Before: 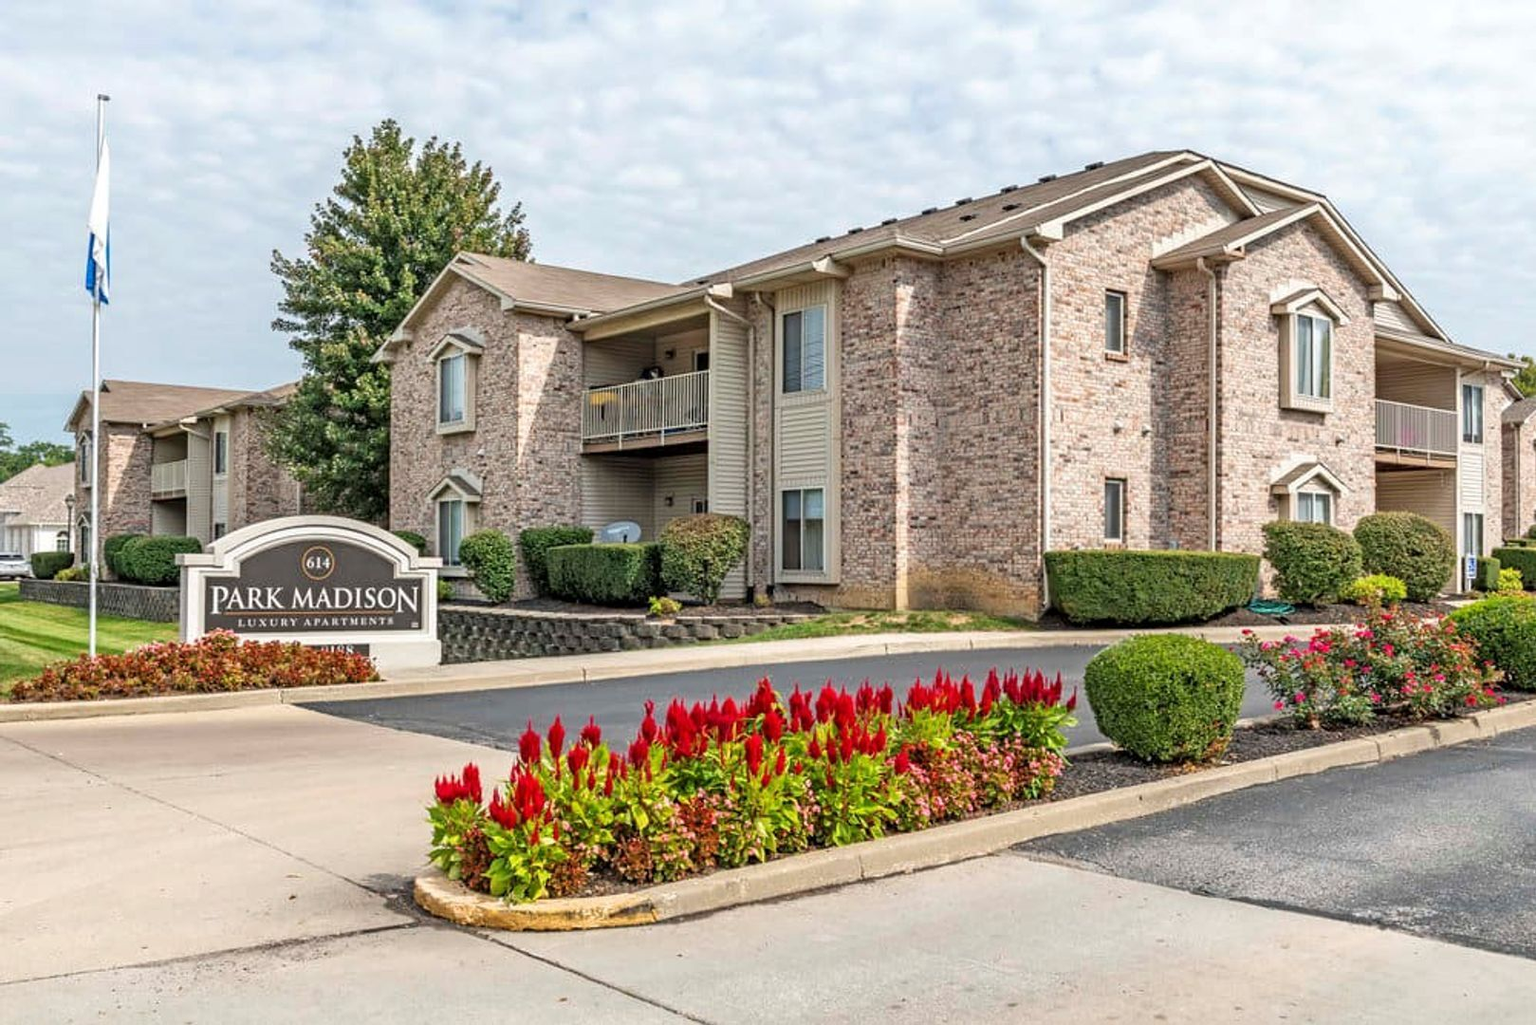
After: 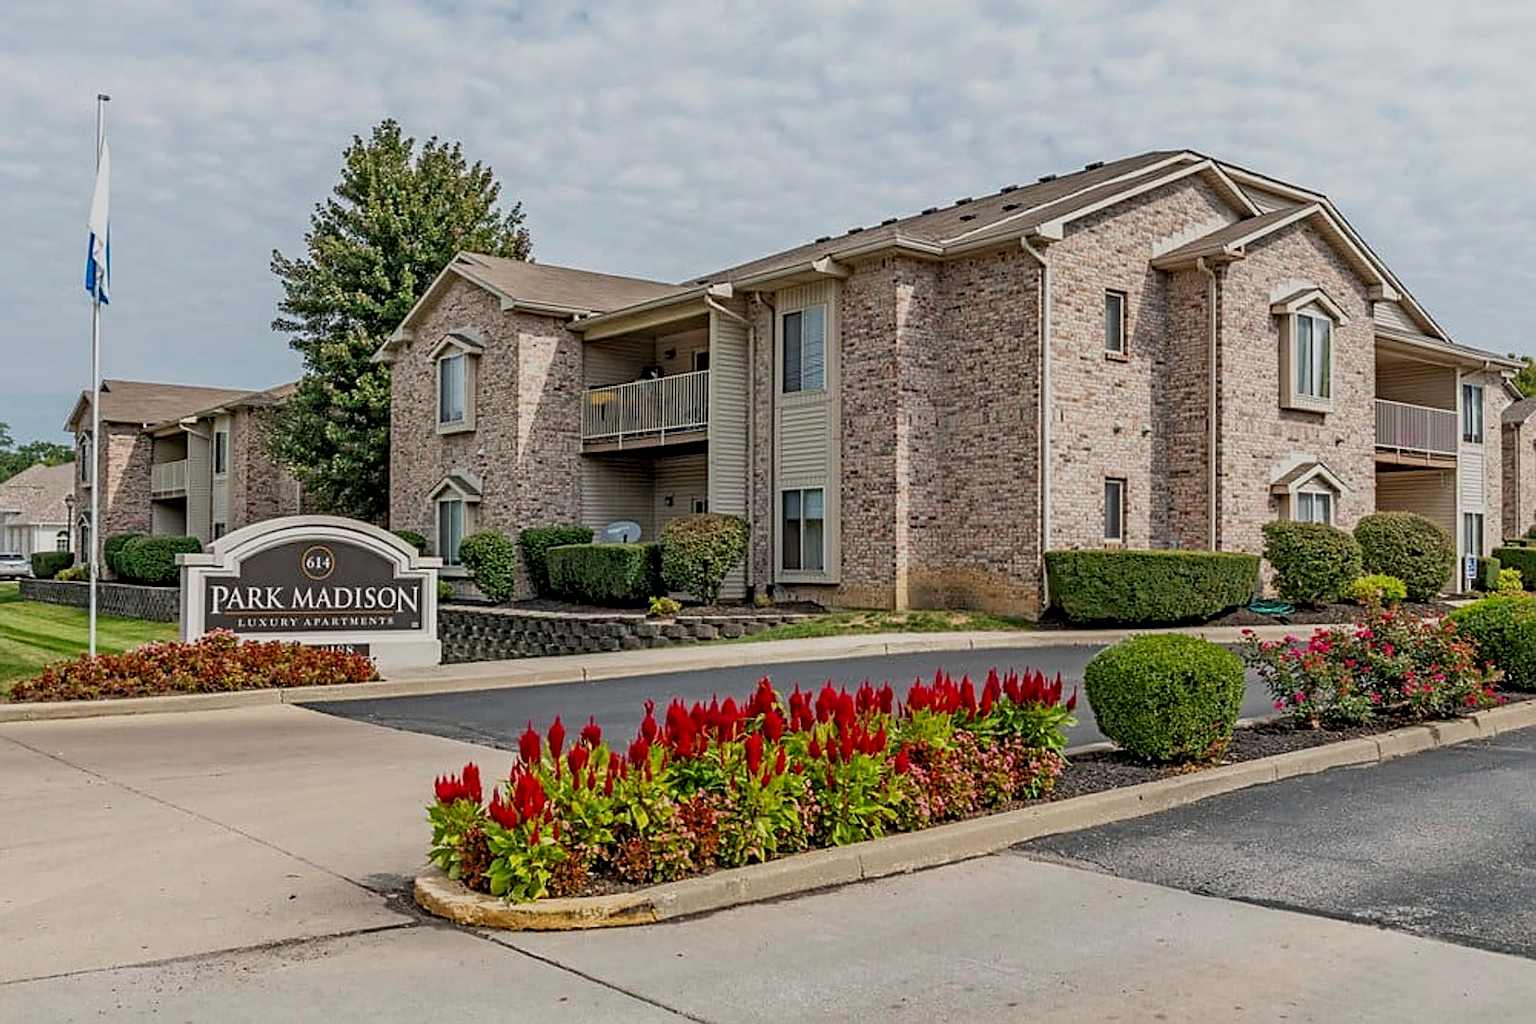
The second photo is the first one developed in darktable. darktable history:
sharpen: on, module defaults
exposure: black level correction 0.009, exposure -0.637 EV, compensate highlight preservation false
